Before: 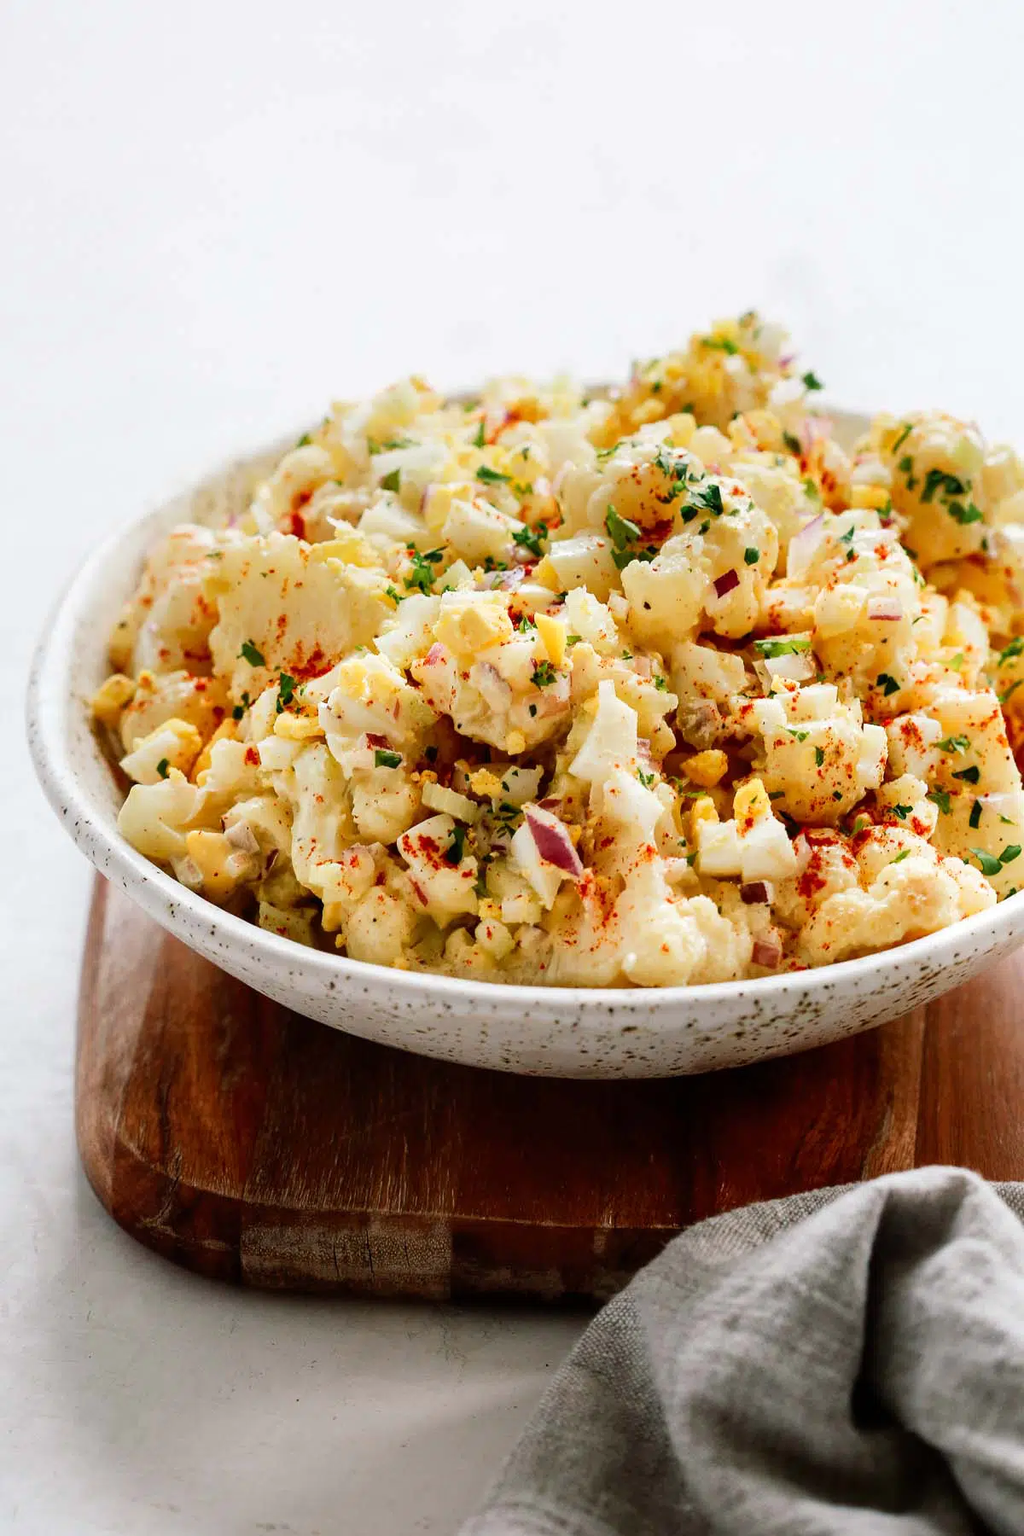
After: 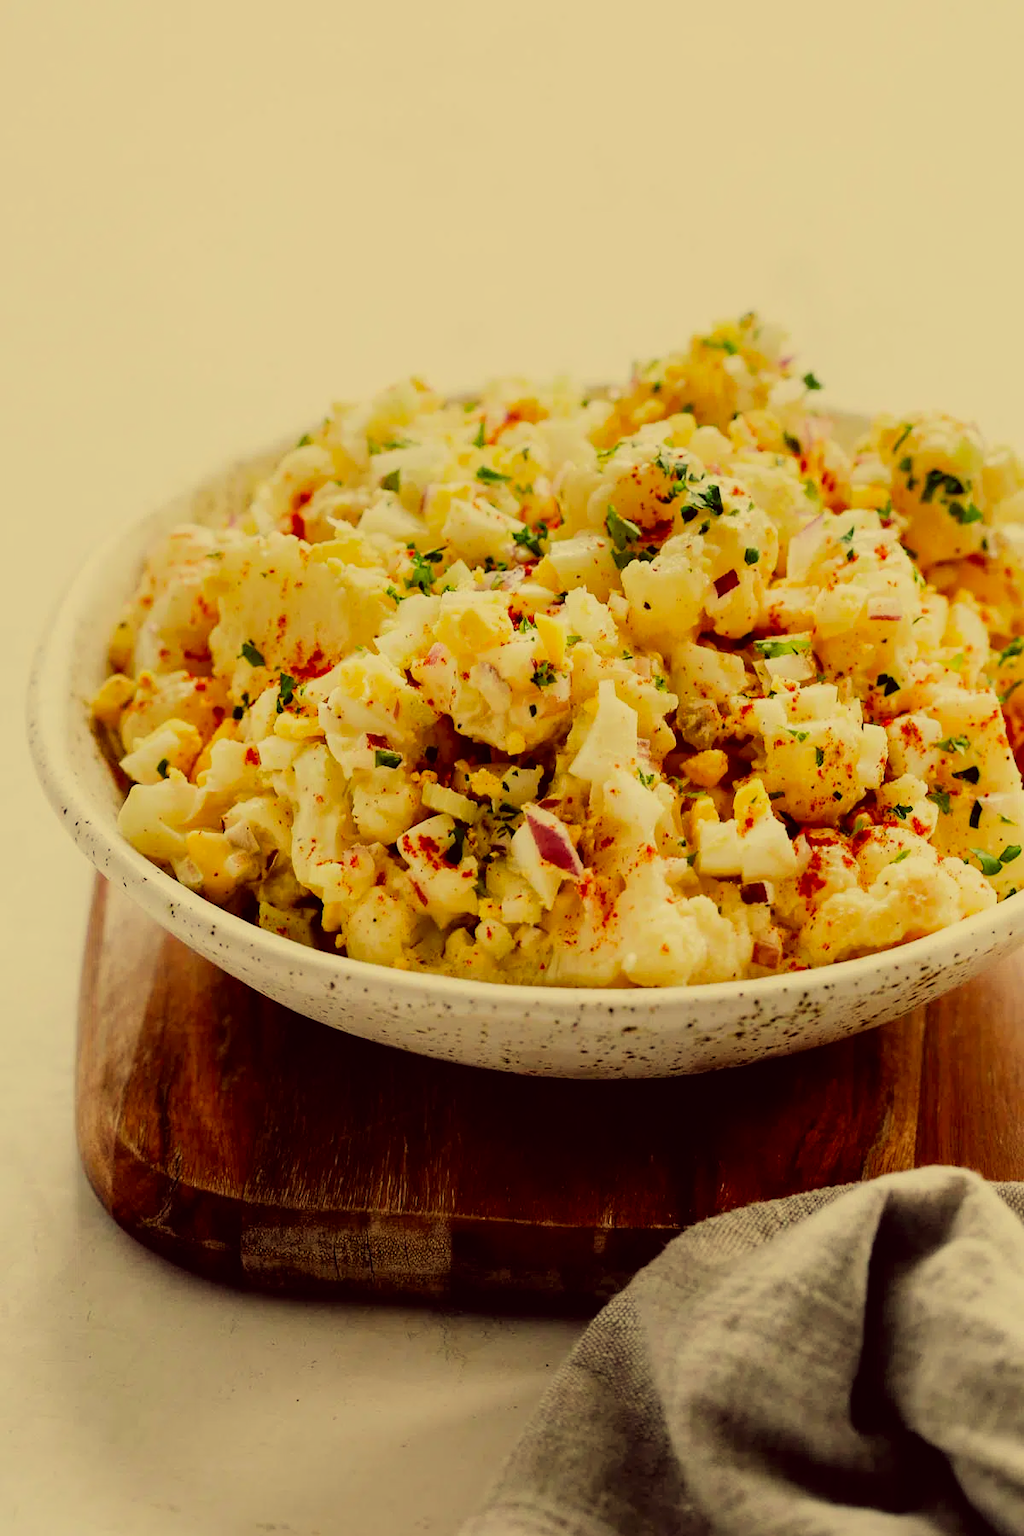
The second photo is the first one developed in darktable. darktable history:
color correction: highlights a* -0.514, highlights b* 39.65, shadows a* 9.72, shadows b* -0.554
filmic rgb: black relative exposure -7.65 EV, white relative exposure 4.56 EV, threshold 5.98 EV, hardness 3.61, enable highlight reconstruction true
